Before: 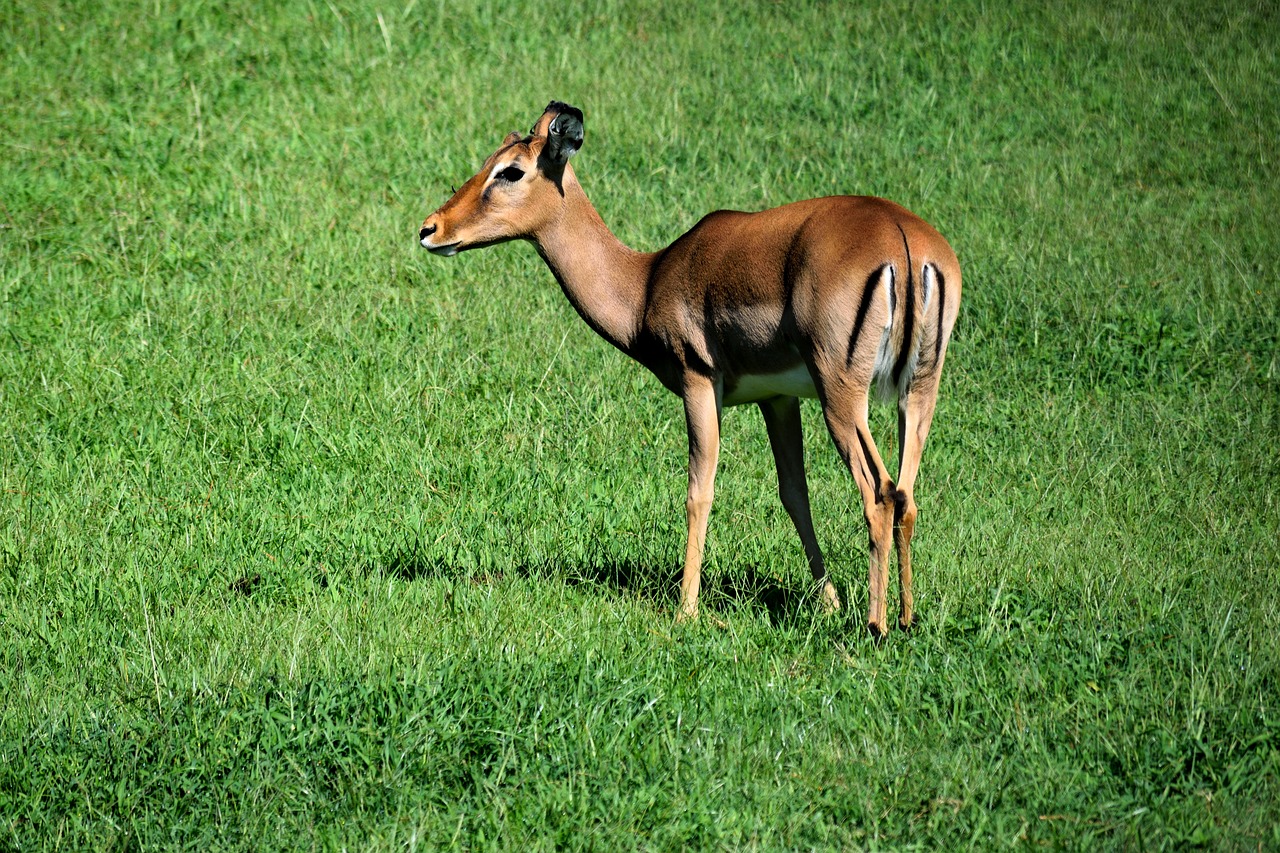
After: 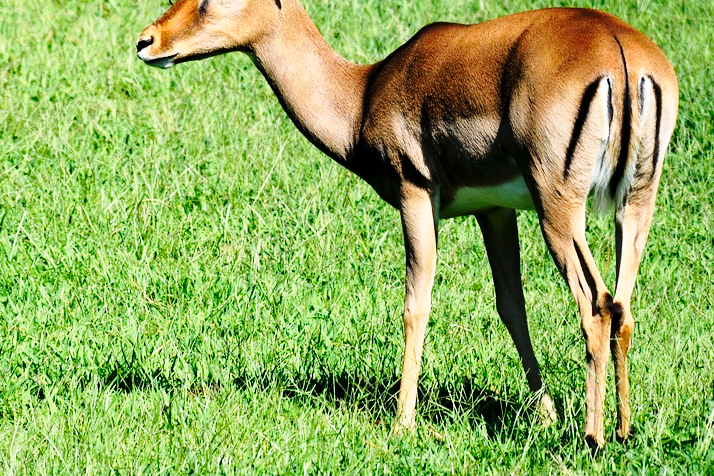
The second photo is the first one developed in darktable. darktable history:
crop and rotate: left 22.13%, top 22.054%, right 22.026%, bottom 22.102%
base curve: curves: ch0 [(0, 0) (0.028, 0.03) (0.121, 0.232) (0.46, 0.748) (0.859, 0.968) (1, 1)], preserve colors none
